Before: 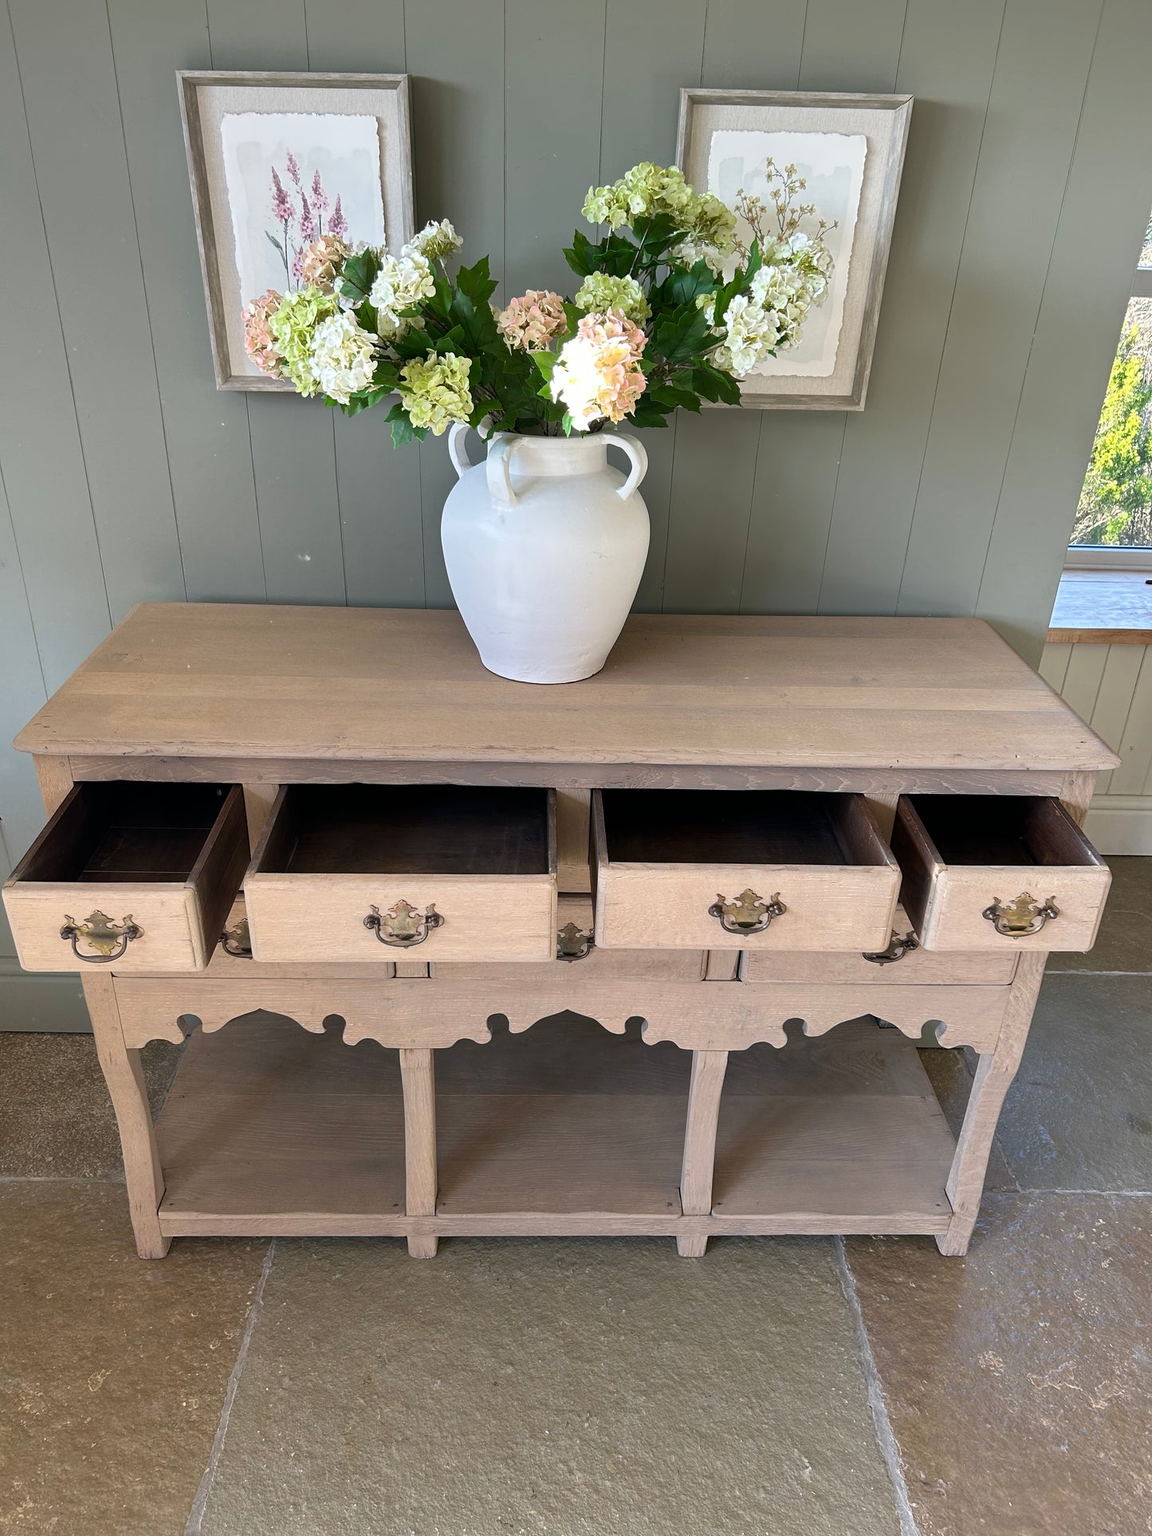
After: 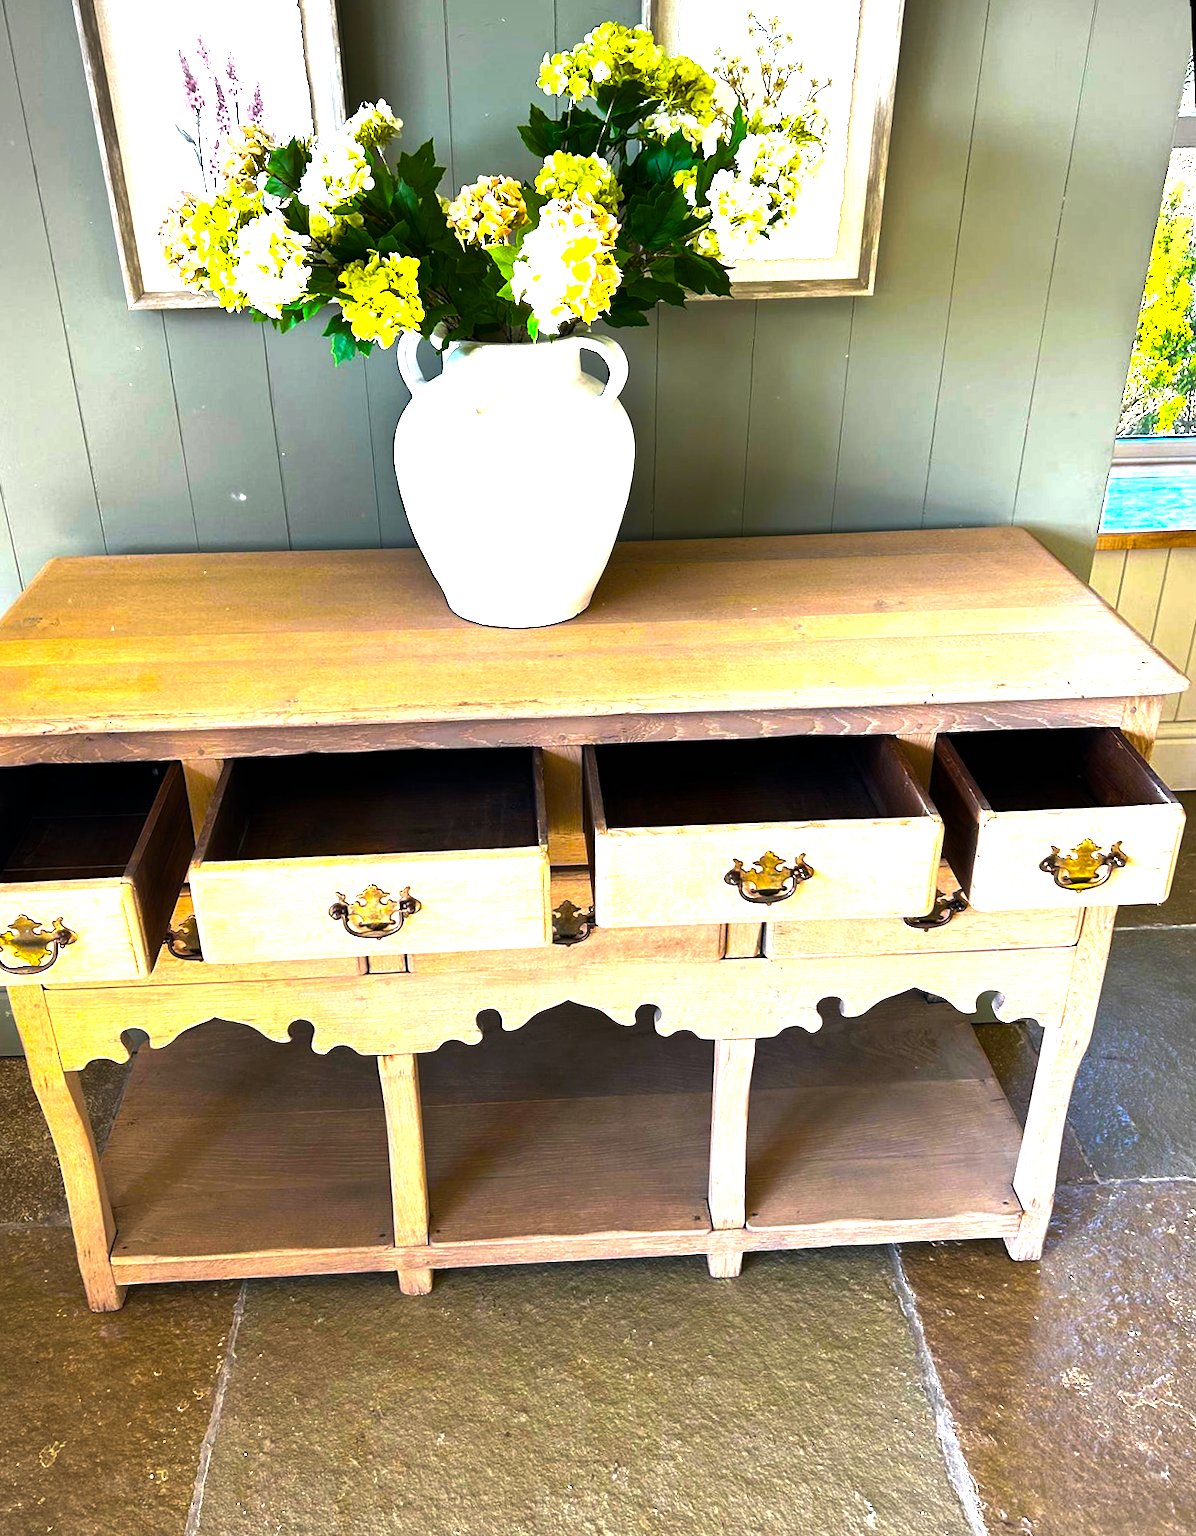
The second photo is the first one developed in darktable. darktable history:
vignetting: fall-off radius 60.92%
crop and rotate: angle 1.96°, left 5.673%, top 5.673%
rotate and perspective: rotation -1°, crop left 0.011, crop right 0.989, crop top 0.025, crop bottom 0.975
color balance rgb: linear chroma grading › shadows -30%, linear chroma grading › global chroma 35%, perceptual saturation grading › global saturation 75%, perceptual saturation grading › shadows -30%, perceptual brilliance grading › highlights 75%, perceptual brilliance grading › shadows -30%, global vibrance 35%
